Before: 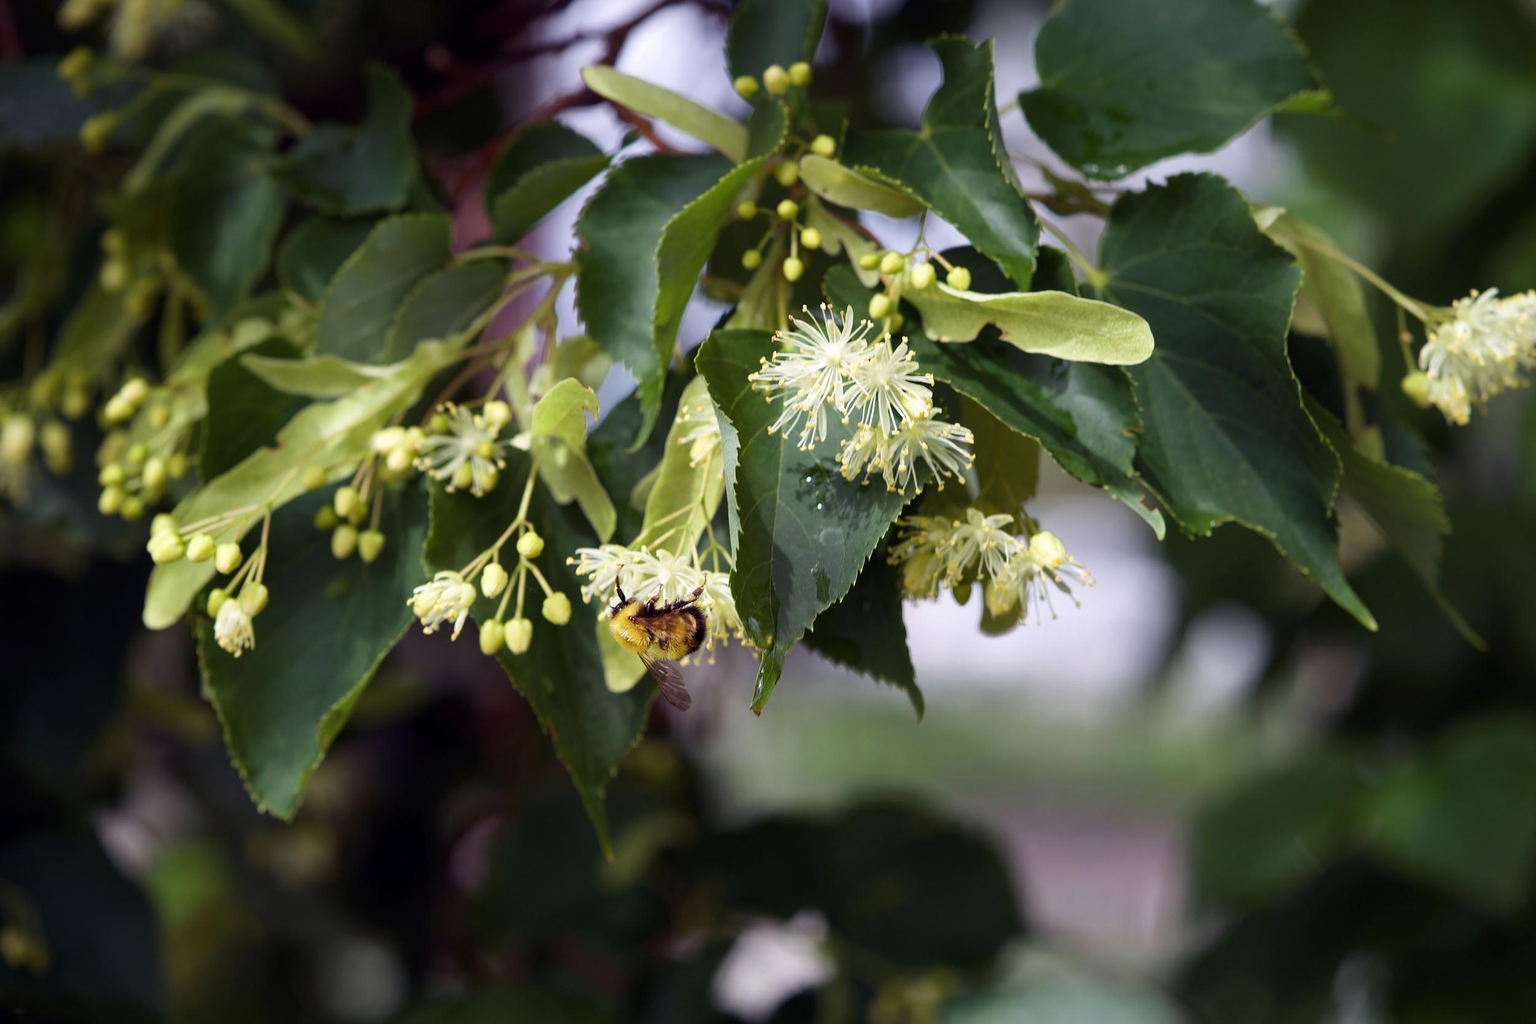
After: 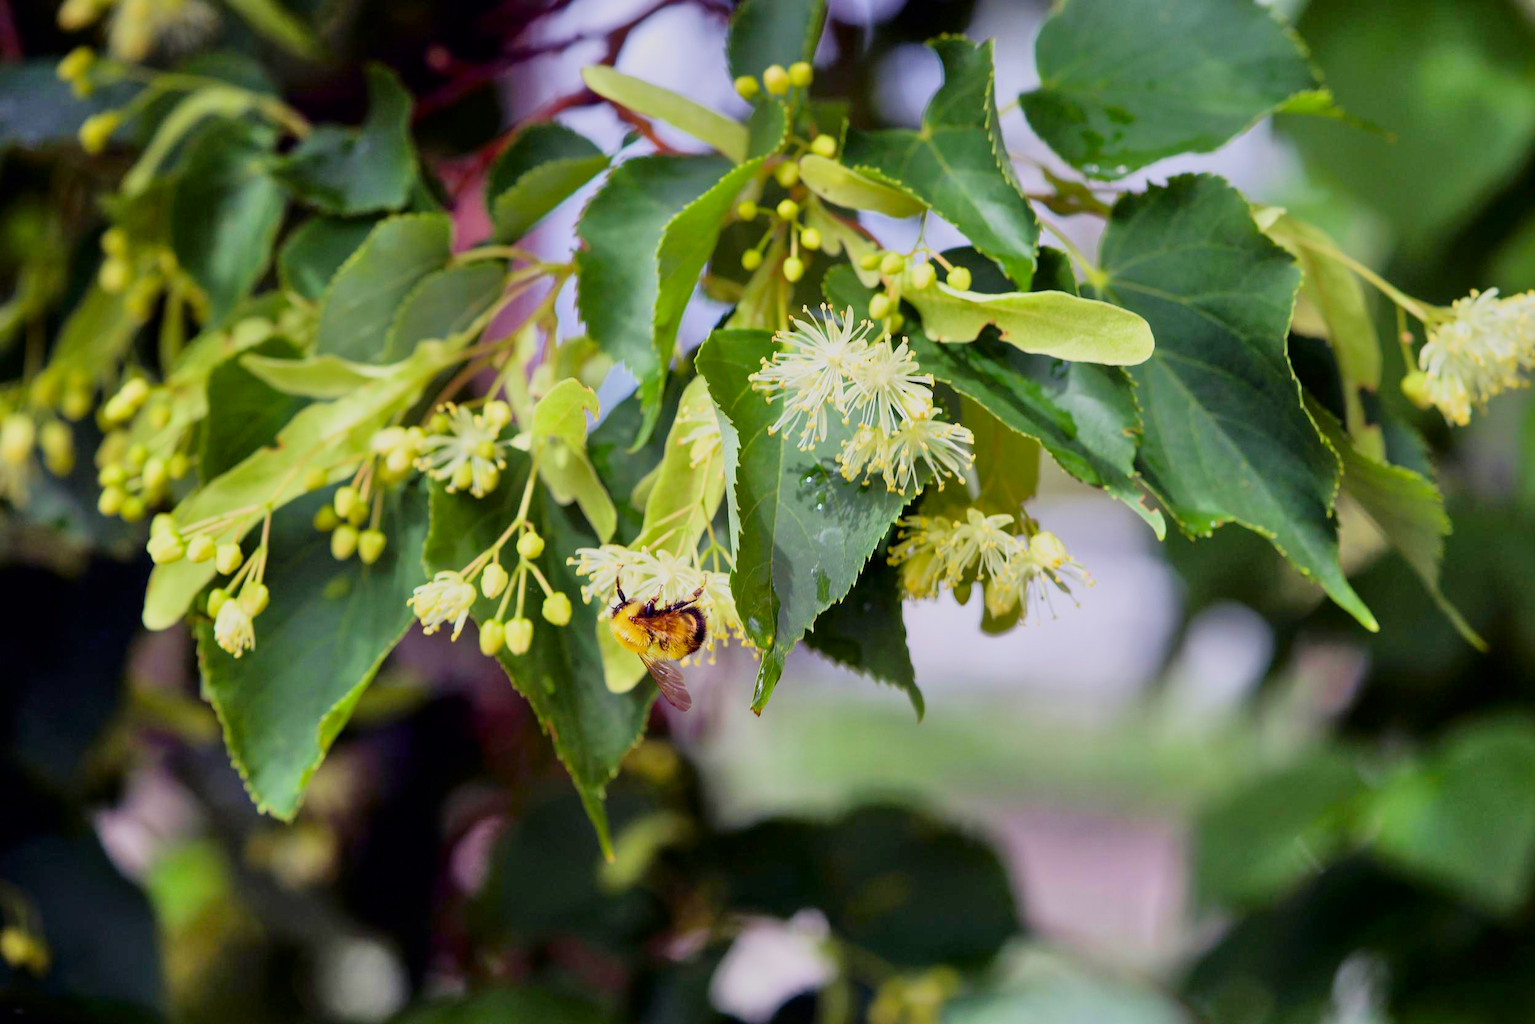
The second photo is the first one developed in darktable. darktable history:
exposure: black level correction 0, exposure 0.5 EV, compensate exposure bias true, compensate highlight preservation false
tone equalizer: -8 EV 2 EV, -7 EV 2 EV, -6 EV 2 EV, -5 EV 2 EV, -4 EV 2 EV, -3 EV 1.5 EV, -2 EV 1 EV, -1 EV 0.5 EV
contrast brightness saturation: contrast 0.19, brightness -0.11, saturation 0.21
filmic rgb: black relative exposure -6.15 EV, white relative exposure 6.96 EV, hardness 2.23, color science v6 (2022)
